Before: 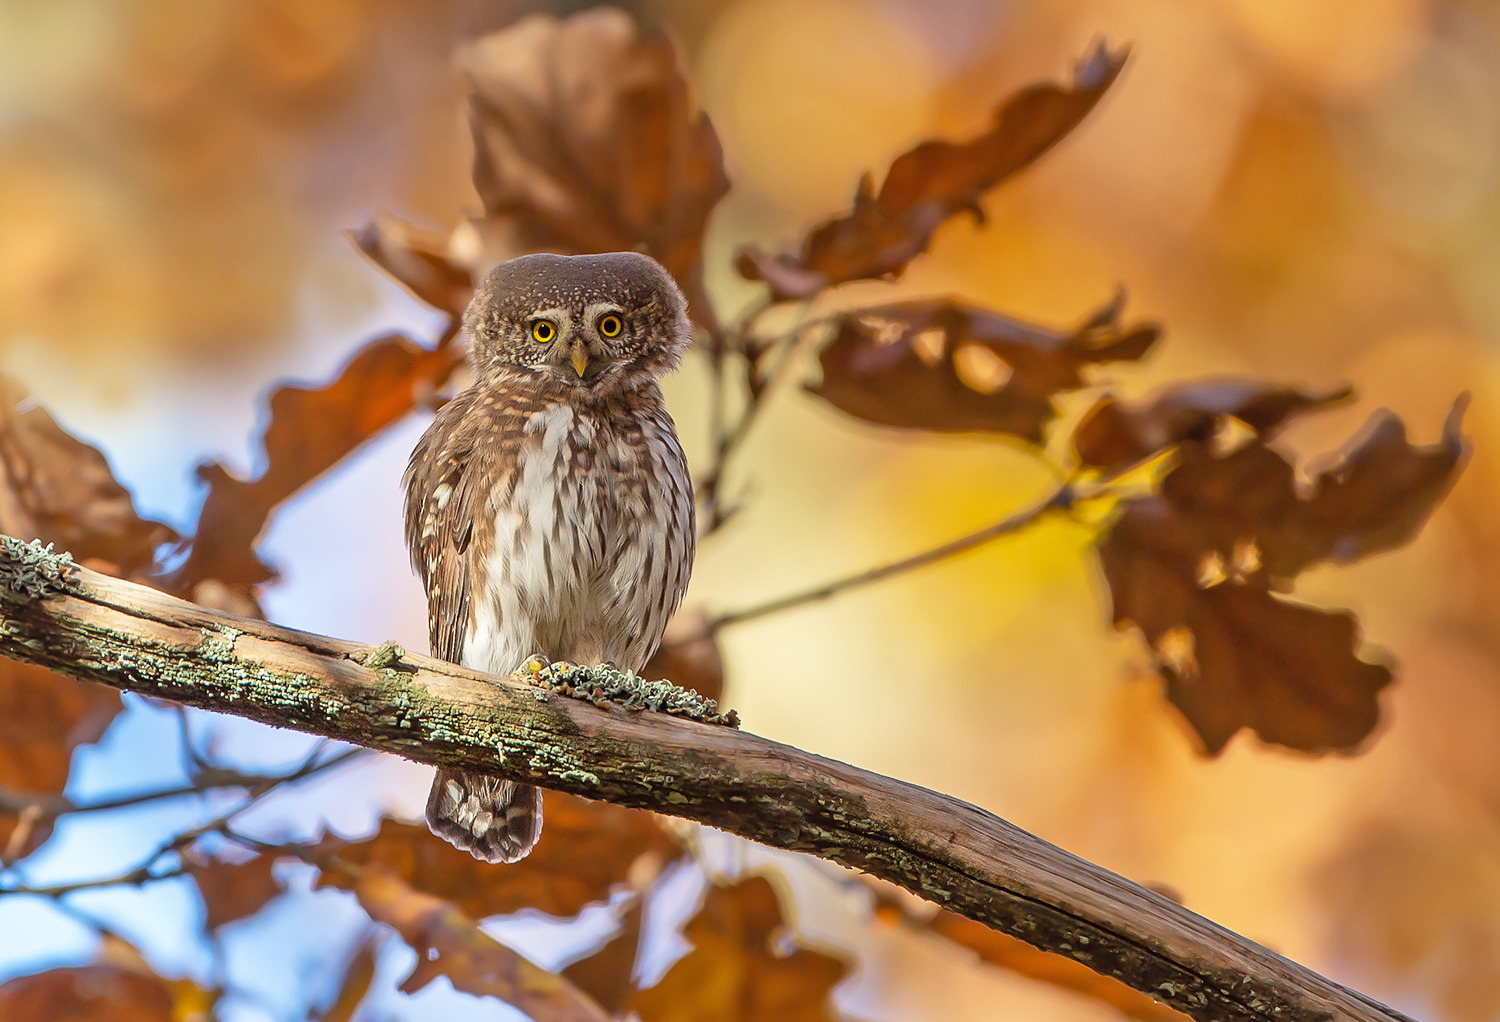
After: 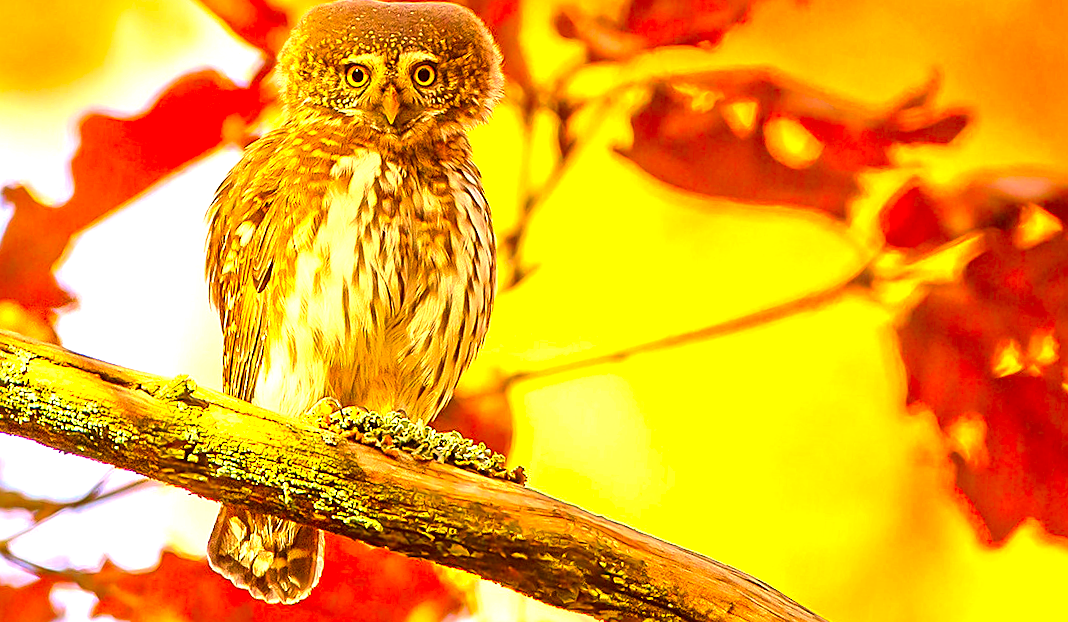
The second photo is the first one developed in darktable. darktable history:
exposure: exposure 1.508 EV, compensate exposure bias true, compensate highlight preservation false
color correction: highlights a* 10.93, highlights b* 29.88, shadows a* 2.7, shadows b* 16.79, saturation 1.76
crop and rotate: angle -3.86°, left 9.747%, top 21.204%, right 12.118%, bottom 12.008%
sharpen: on, module defaults
